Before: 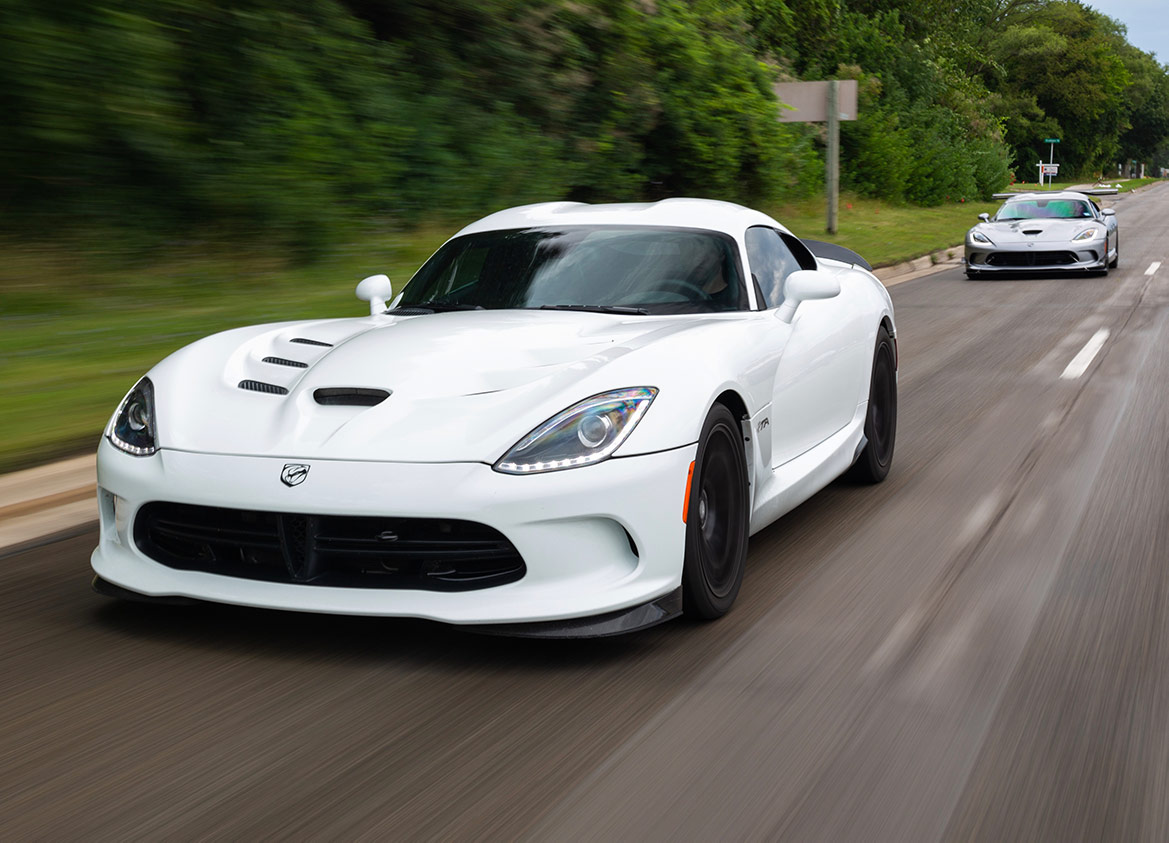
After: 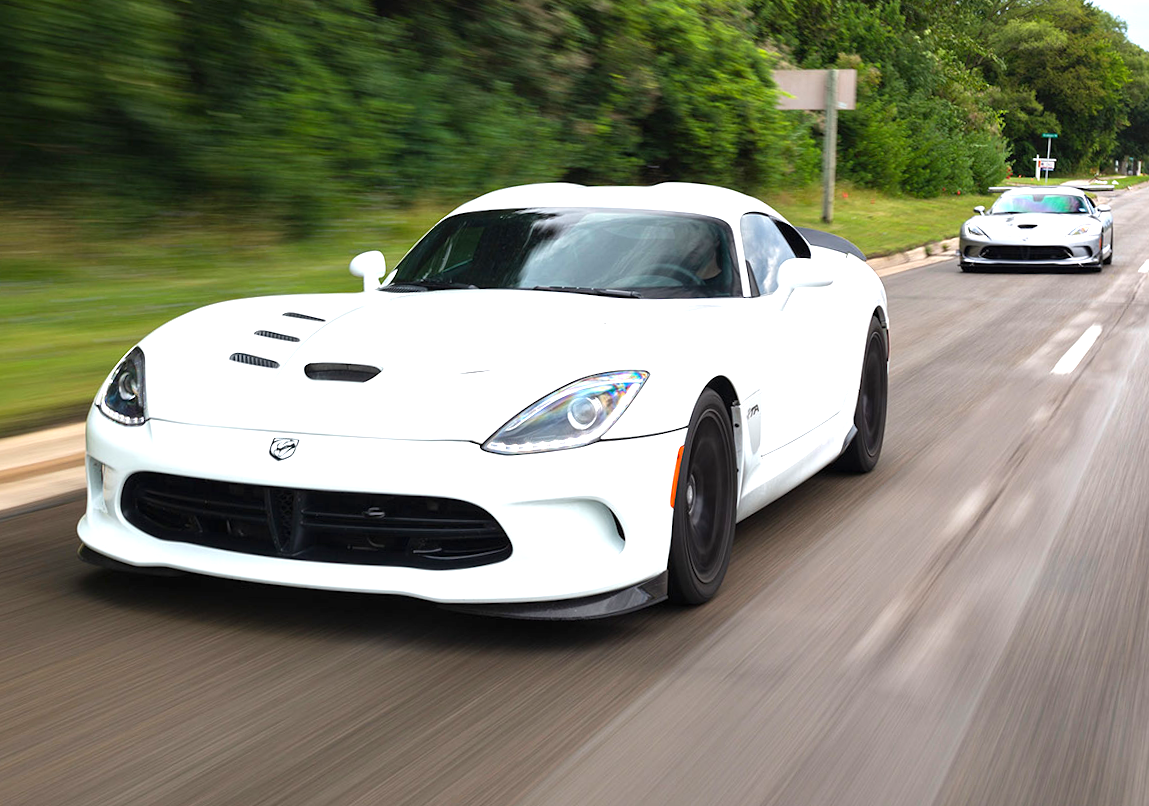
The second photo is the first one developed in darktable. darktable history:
exposure: exposure 1 EV, compensate highlight preservation false
rotate and perspective: rotation 1.57°, crop left 0.018, crop right 0.982, crop top 0.039, crop bottom 0.961
